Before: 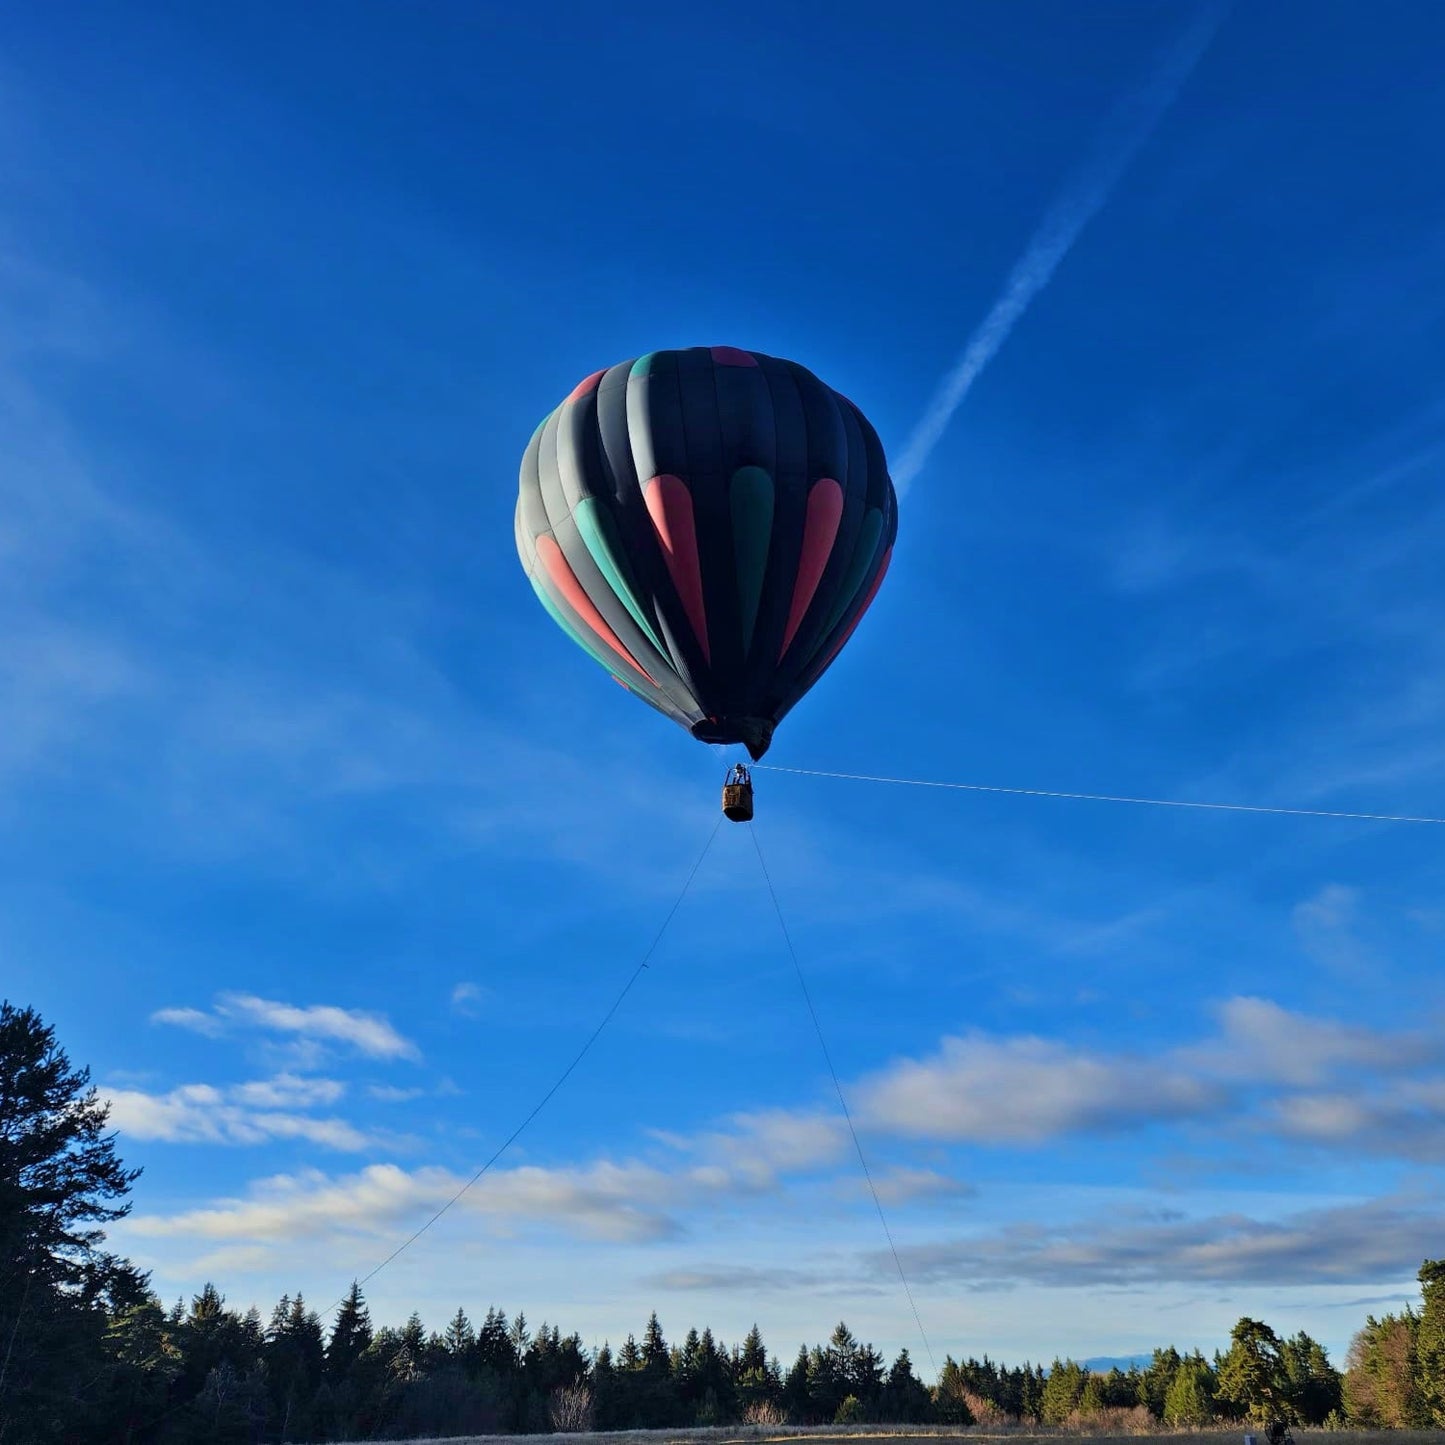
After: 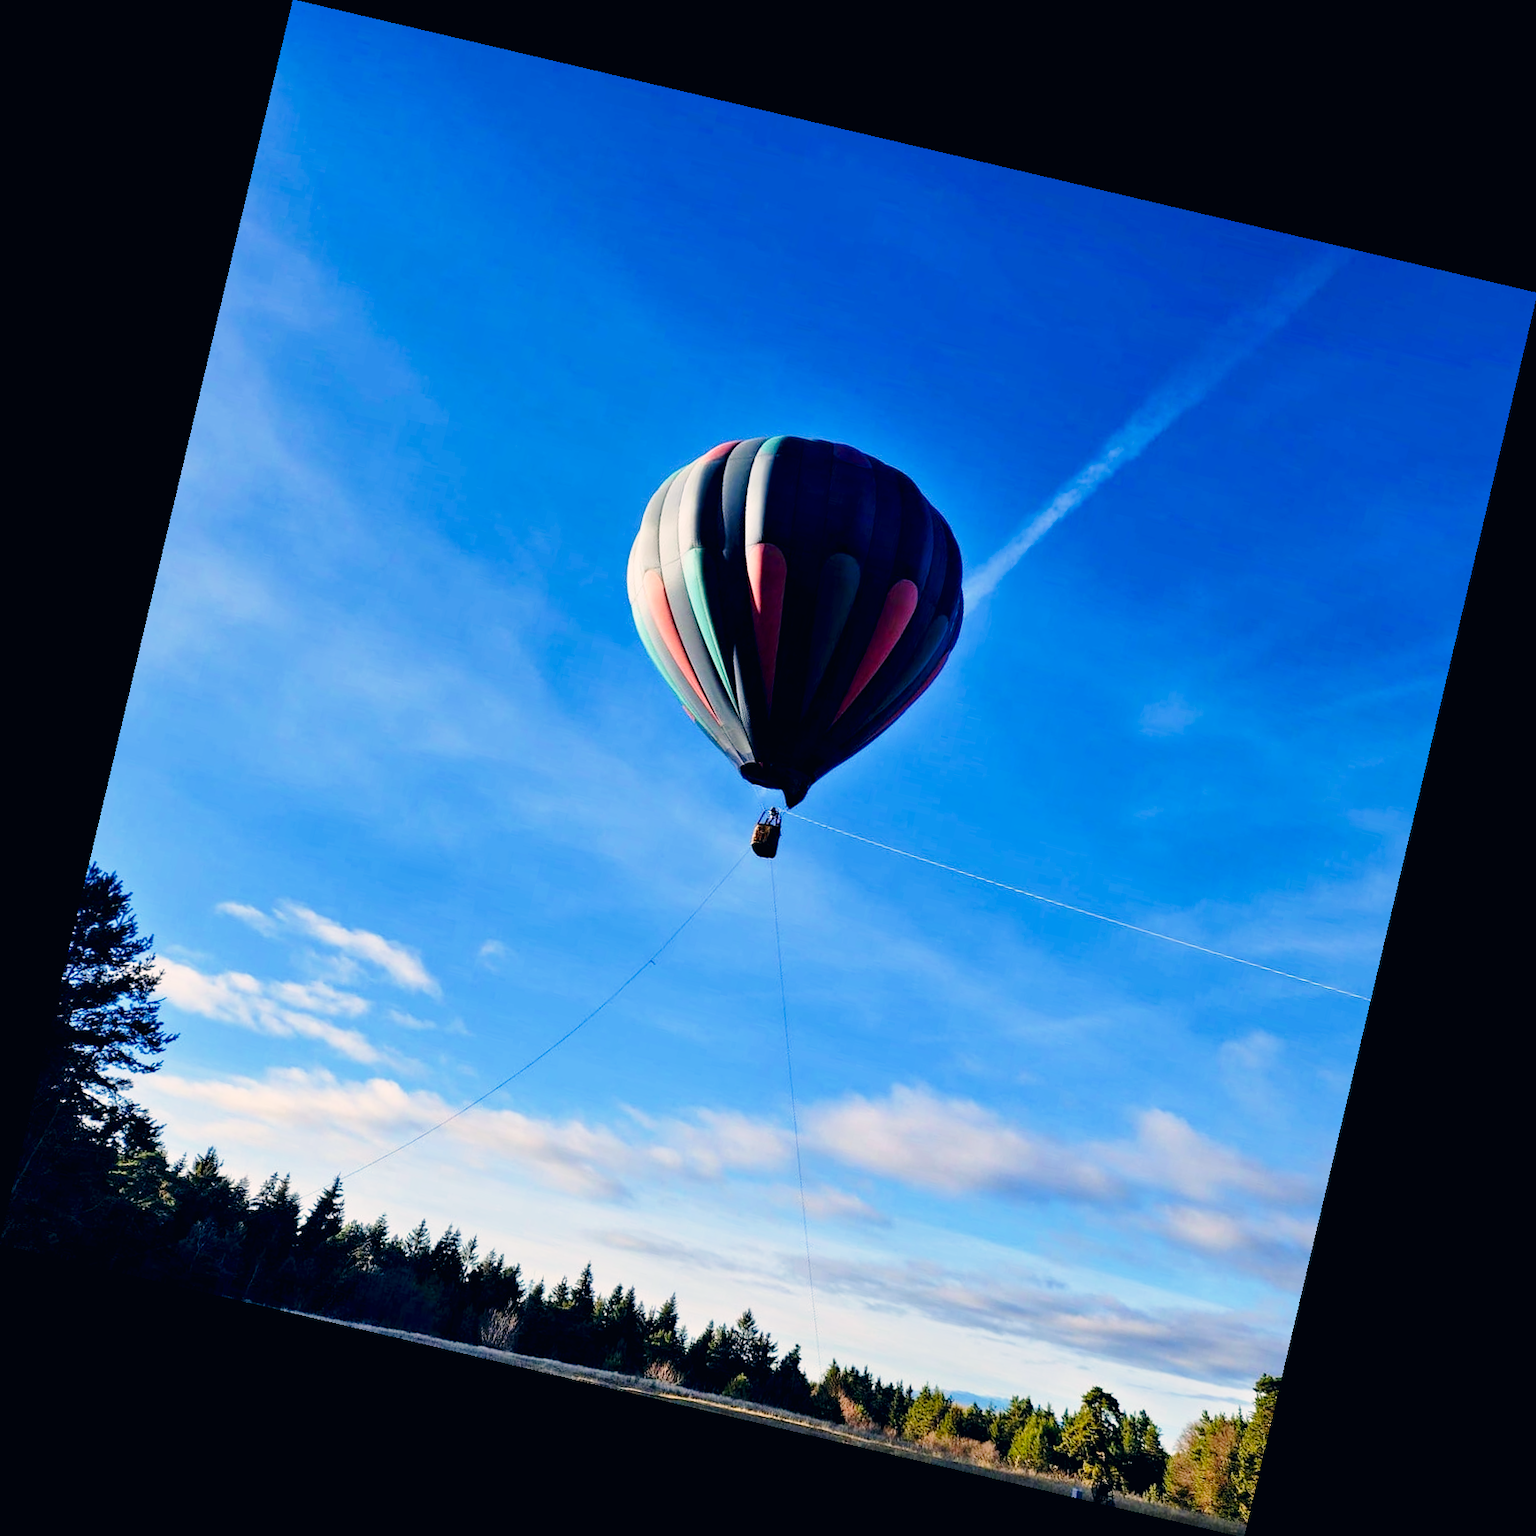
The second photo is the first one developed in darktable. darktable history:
color correction: highlights a* 5.38, highlights b* 5.3, shadows a* -4.26, shadows b* -5.11
base curve: curves: ch0 [(0, 0) (0.028, 0.03) (0.121, 0.232) (0.46, 0.748) (0.859, 0.968) (1, 1)], preserve colors none
rotate and perspective: rotation 13.27°, automatic cropping off
exposure: black level correction 0.009, compensate highlight preservation false
